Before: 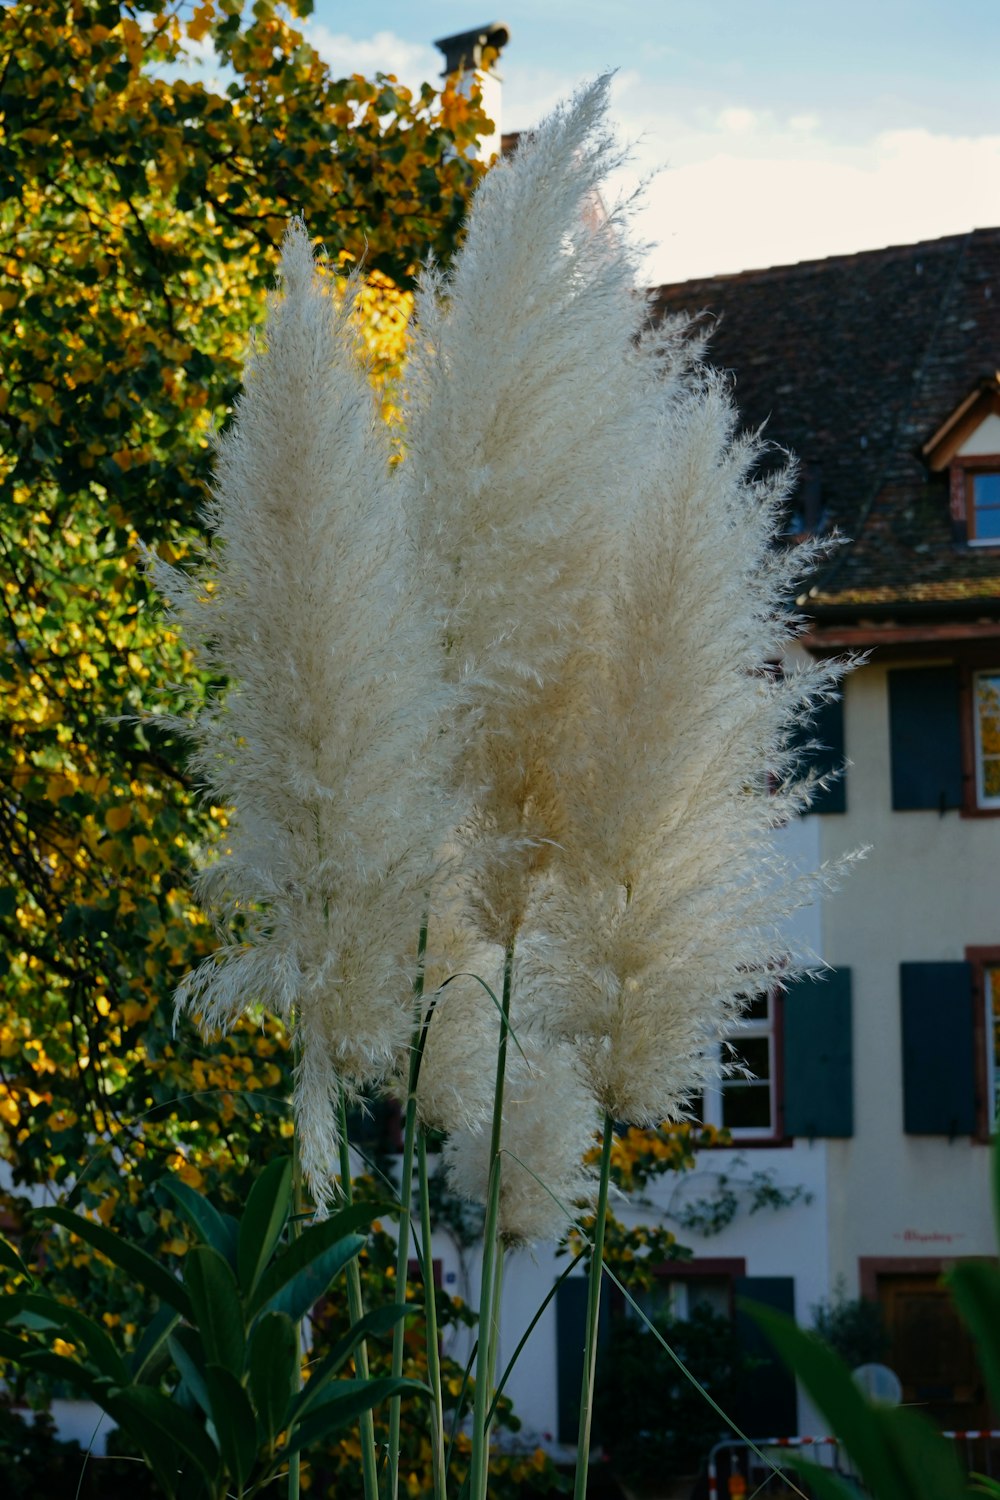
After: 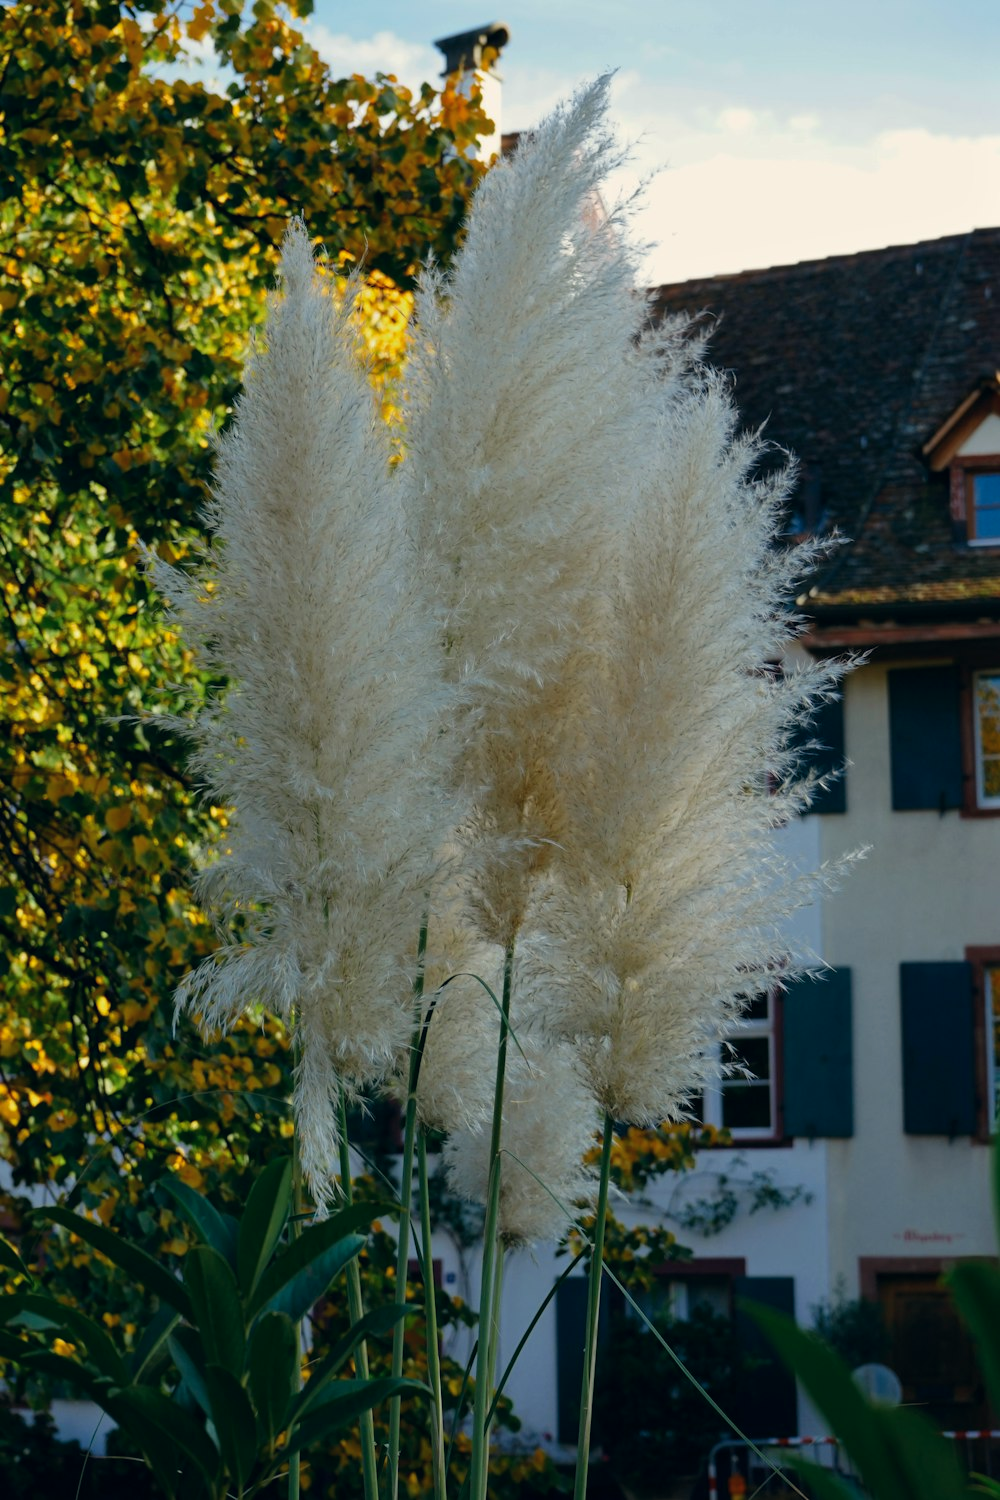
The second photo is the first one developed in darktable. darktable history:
color correction: highlights a* 0.483, highlights b* 2.72, shadows a* -1.2, shadows b* -4.19
